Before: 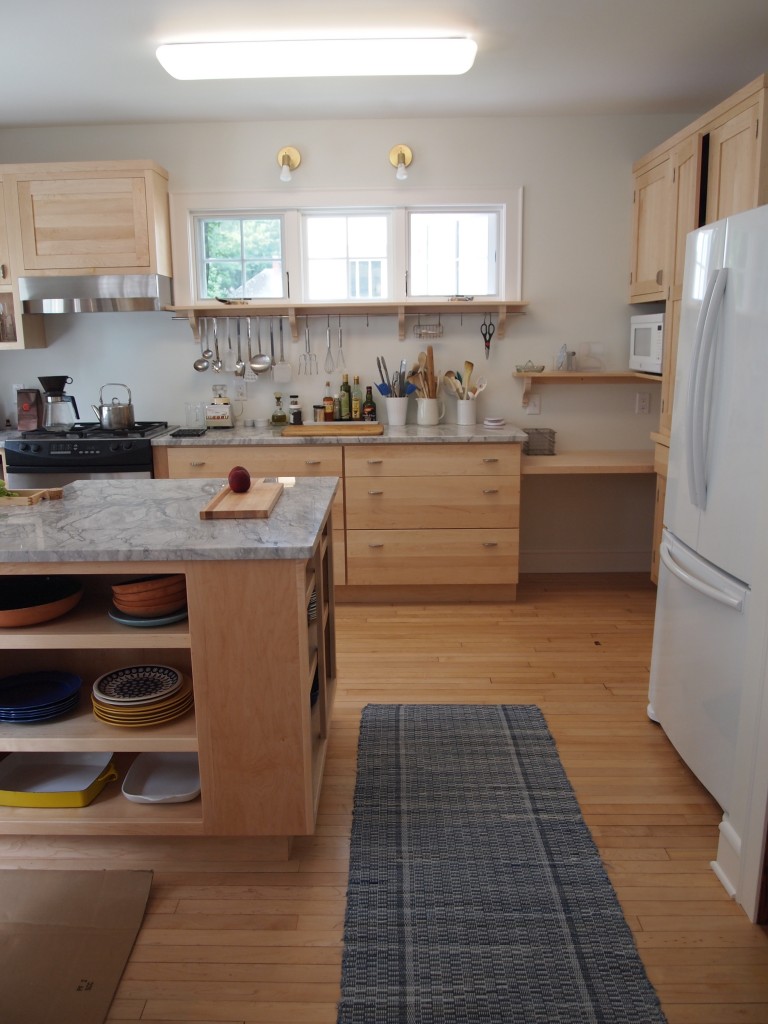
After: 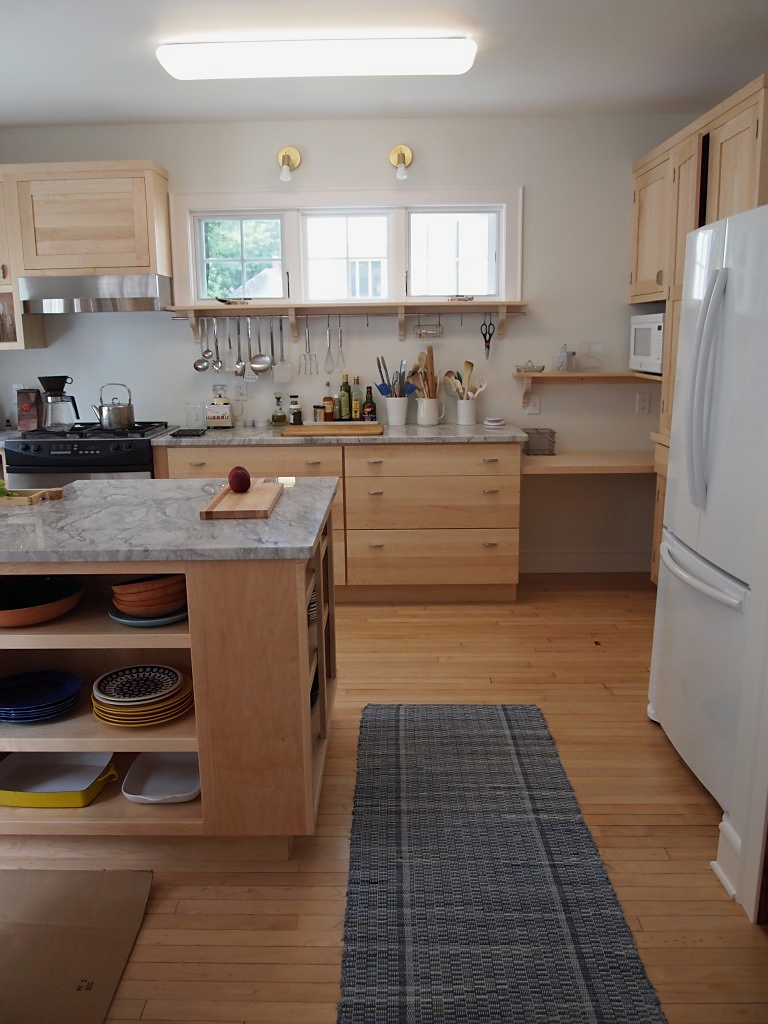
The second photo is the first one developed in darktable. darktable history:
exposure: black level correction 0.001, exposure -0.125 EV, compensate exposure bias true, compensate highlight preservation false
sharpen: radius 1.559, amount 0.373, threshold 1.271
